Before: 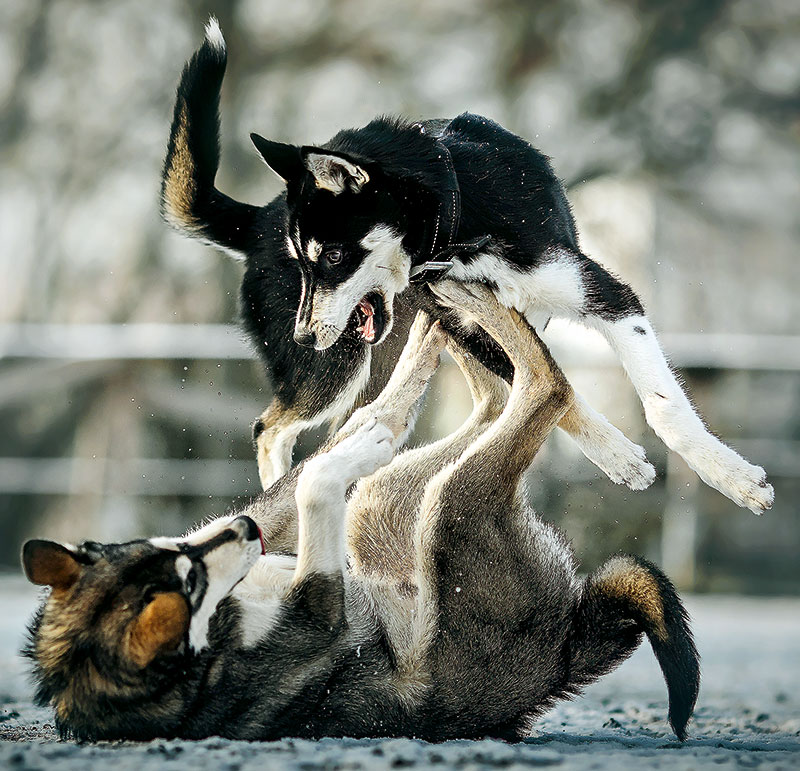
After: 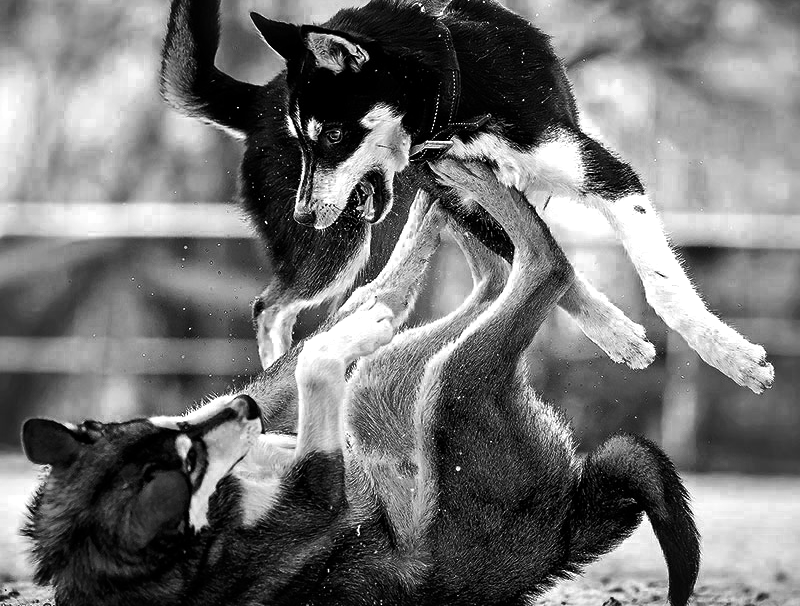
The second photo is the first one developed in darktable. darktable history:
color balance rgb: shadows lift › luminance -20%, power › hue 72.24°, highlights gain › luminance 15%, global offset › hue 171.6°, perceptual saturation grading › highlights -15%, perceptual saturation grading › shadows 25%, global vibrance 30%, contrast 10%
color zones: curves: ch0 [(0.287, 0.048) (0.493, 0.484) (0.737, 0.816)]; ch1 [(0, 0) (0.143, 0) (0.286, 0) (0.429, 0) (0.571, 0) (0.714, 0) (0.857, 0)]
crop and rotate: top 15.774%, bottom 5.506%
